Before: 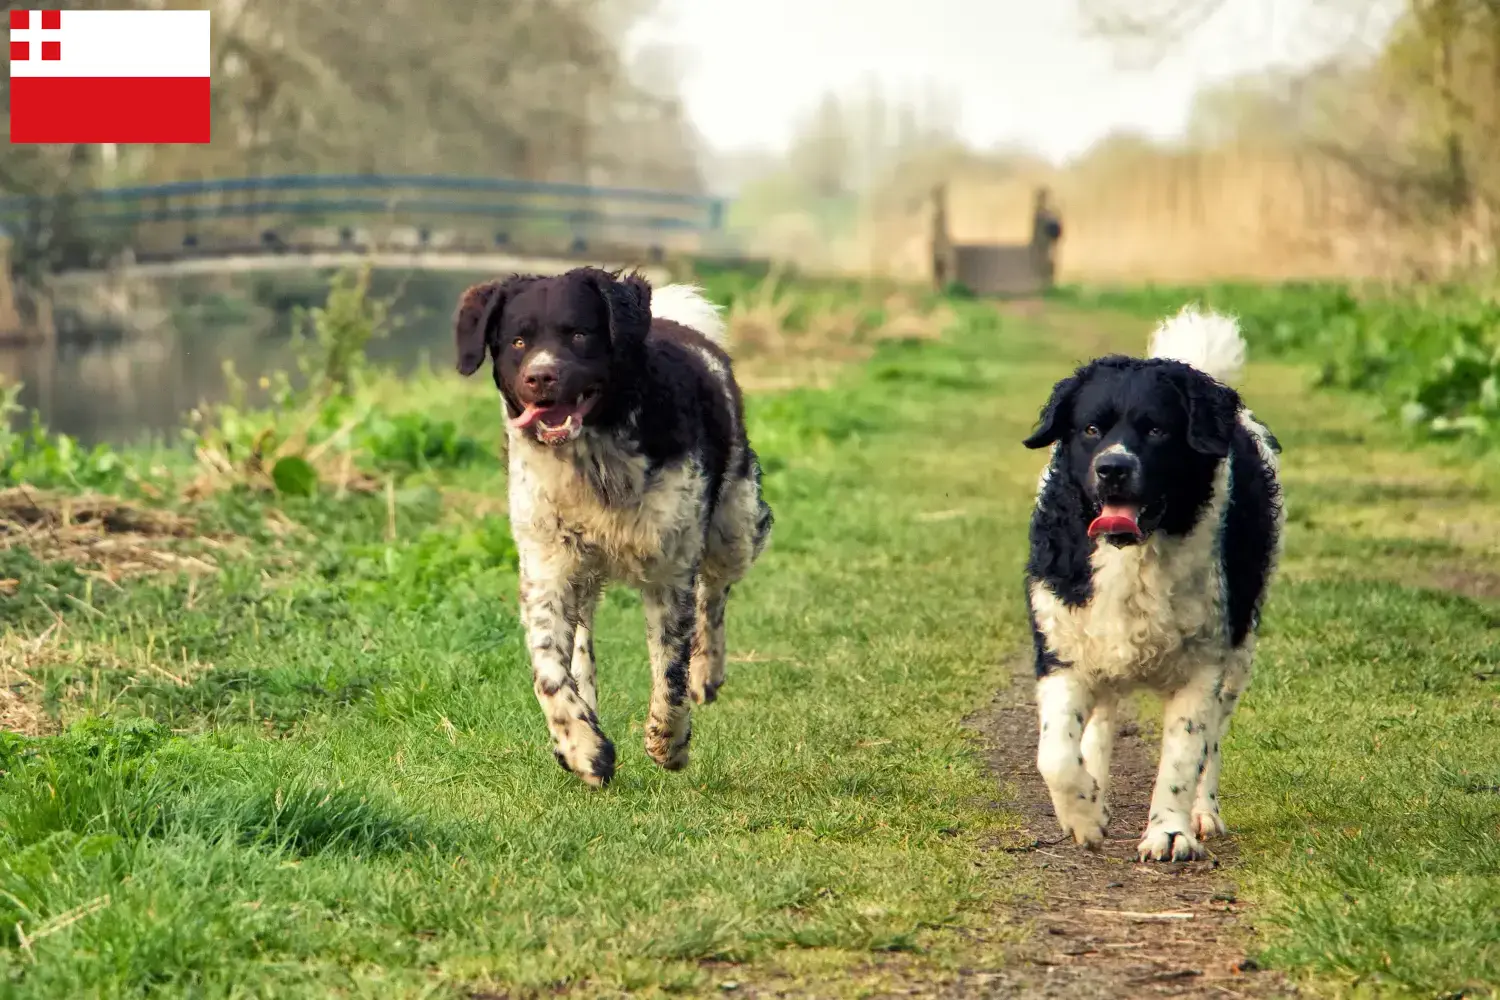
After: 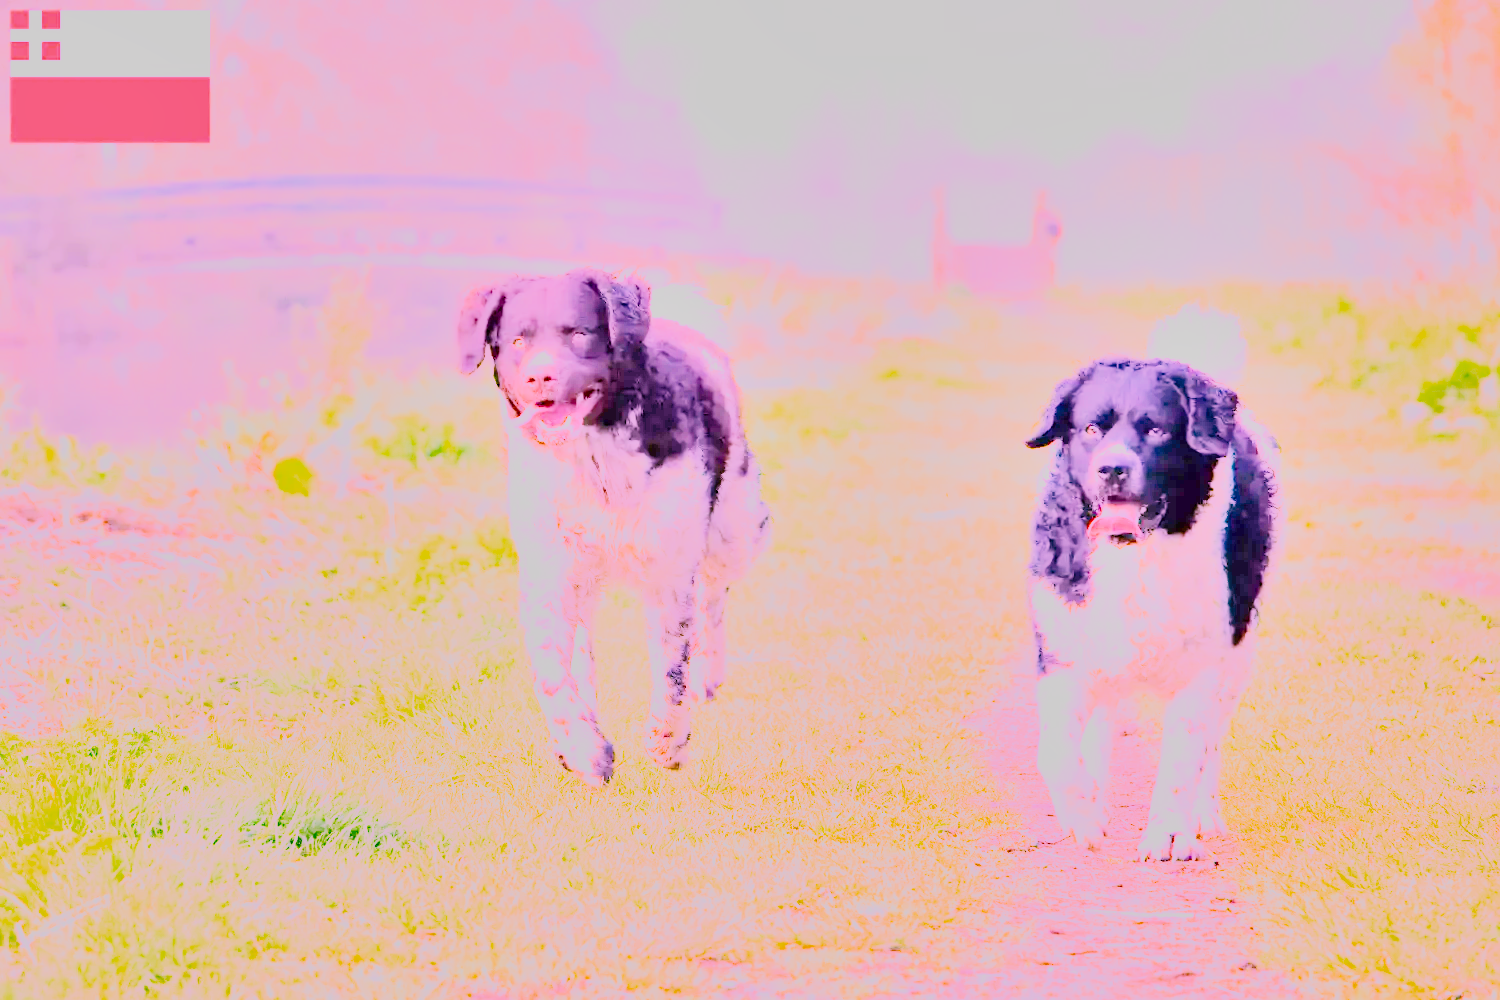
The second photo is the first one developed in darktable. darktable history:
white balance: red 1.828, blue 1.8
highlight reconstruction: iterations 1, diameter of reconstruction 64 px
exposure: black level correction 0, exposure 0.7 EV, compensate exposure bias true, compensate highlight preservation false
filmic rgb: black relative exposure -7.65 EV, white relative exposure 4.56 EV, hardness 3.61, contrast 0.812, color science v6 (2022)
base curve: curves: ch0 [(0, 0) (0.026, 0.03) (0.109, 0.232) (0.351, 0.748) (0.669, 0.968) (1, 1)]
shadows and highlights: soften with gaussian
tone curve: curves: ch0 [(0, 0) (0.08, 0.04) (0.17, 0.11) (0.5, 0.5) (0.83, 0.89) (0.92, 0.96) (1, 1)], preserve colors none
color balance rgb: linear chroma grading › global chroma -5.5%
color balance: lift [1, 1.007, 1, 1]
